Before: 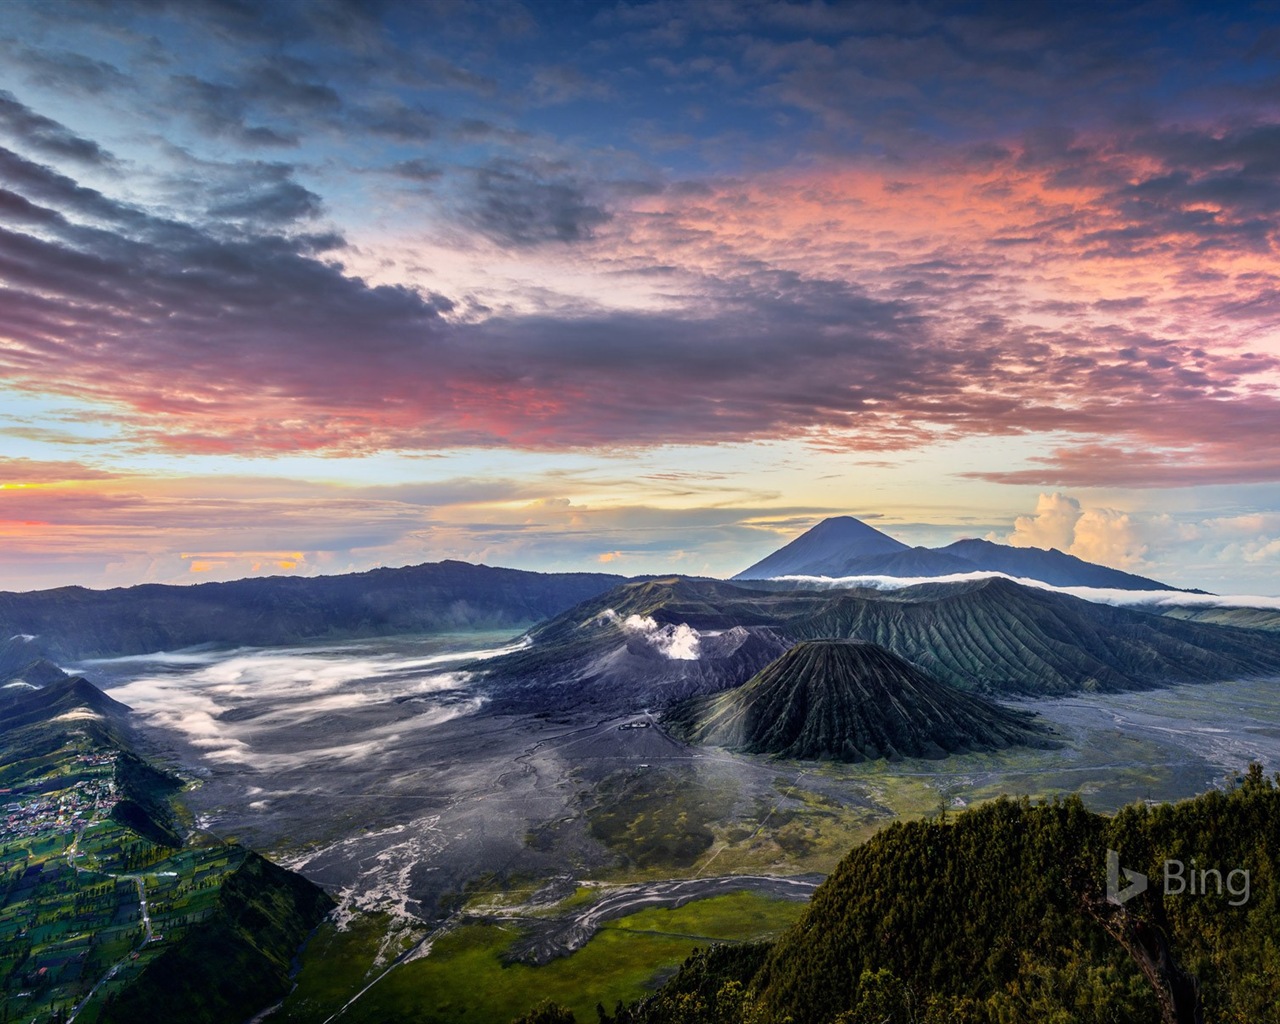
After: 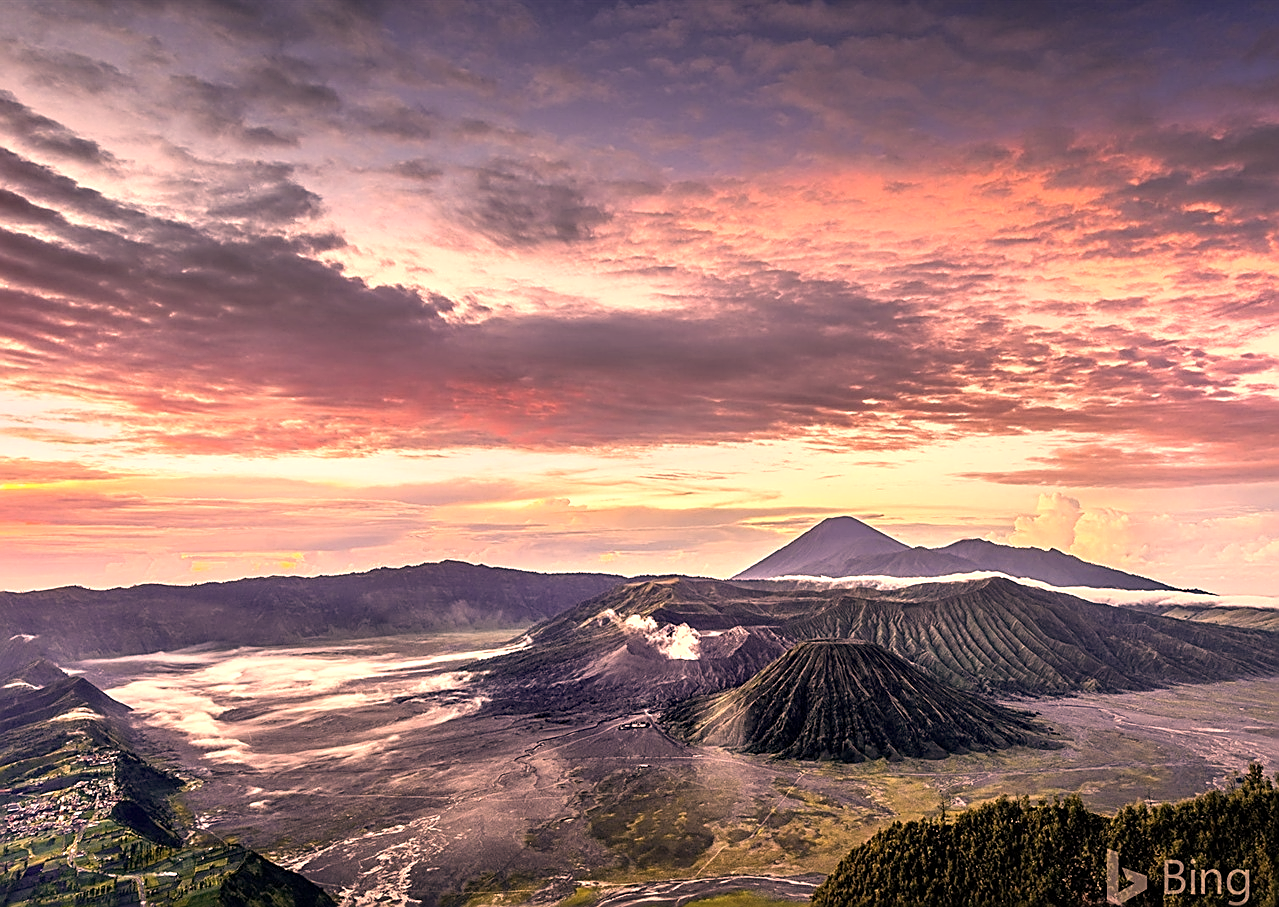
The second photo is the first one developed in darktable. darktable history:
sharpen: amount 0.891
shadows and highlights: radius 170.66, shadows 26.67, white point adjustment 3.3, highlights -68.26, soften with gaussian
color correction: highlights a* 39.97, highlights b* 39.6, saturation 0.69
exposure: black level correction 0.001, exposure 0.498 EV, compensate highlight preservation false
crop and rotate: top 0%, bottom 11.39%
